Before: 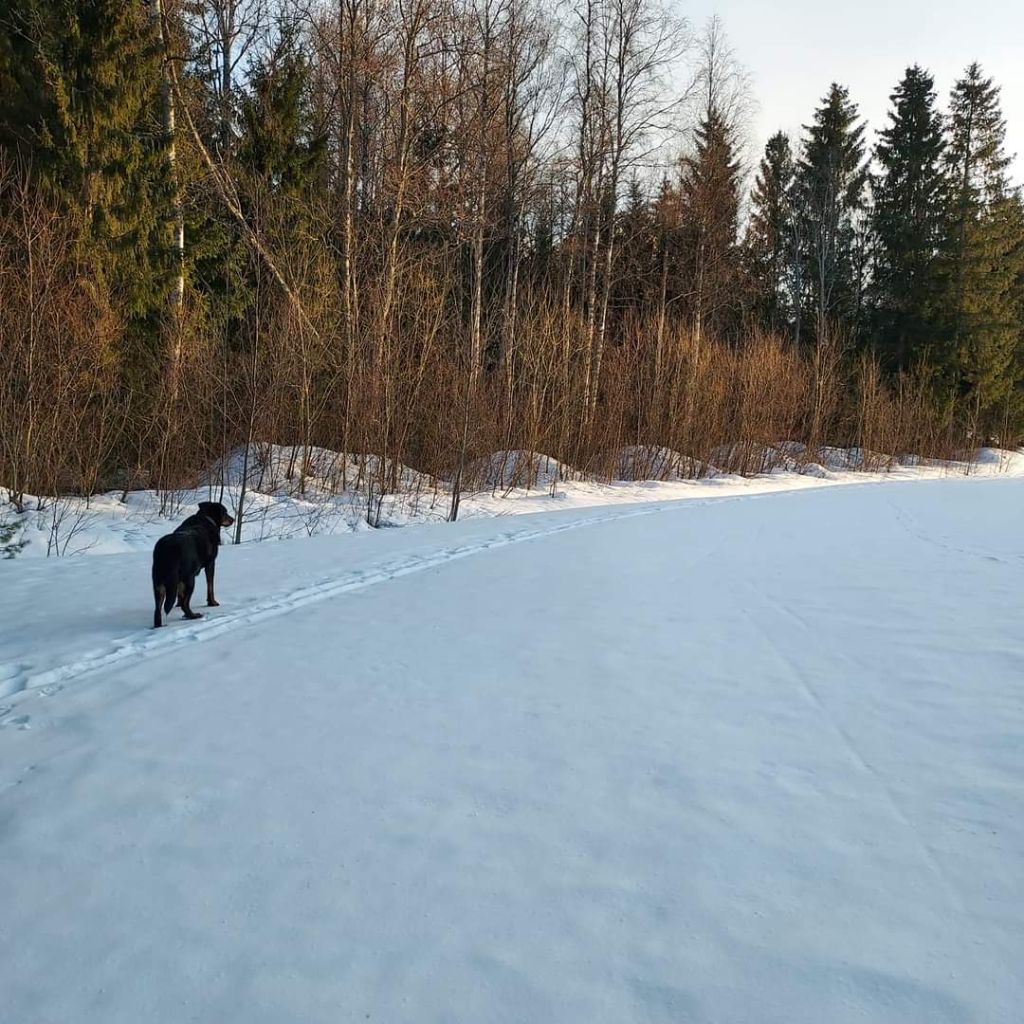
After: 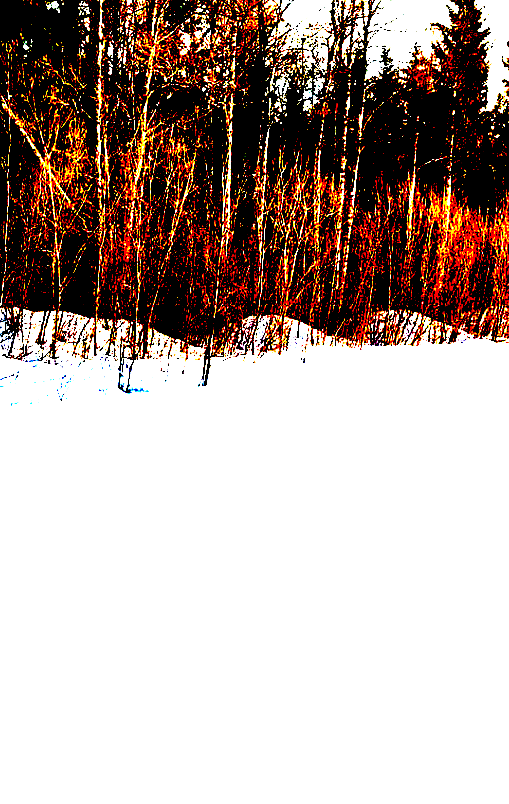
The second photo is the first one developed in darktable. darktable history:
crop and rotate: angle 0.019°, left 24.359%, top 13.194%, right 25.837%, bottom 8.21%
exposure: black level correction 0.1, exposure 2.93 EV, compensate exposure bias true, compensate highlight preservation false
